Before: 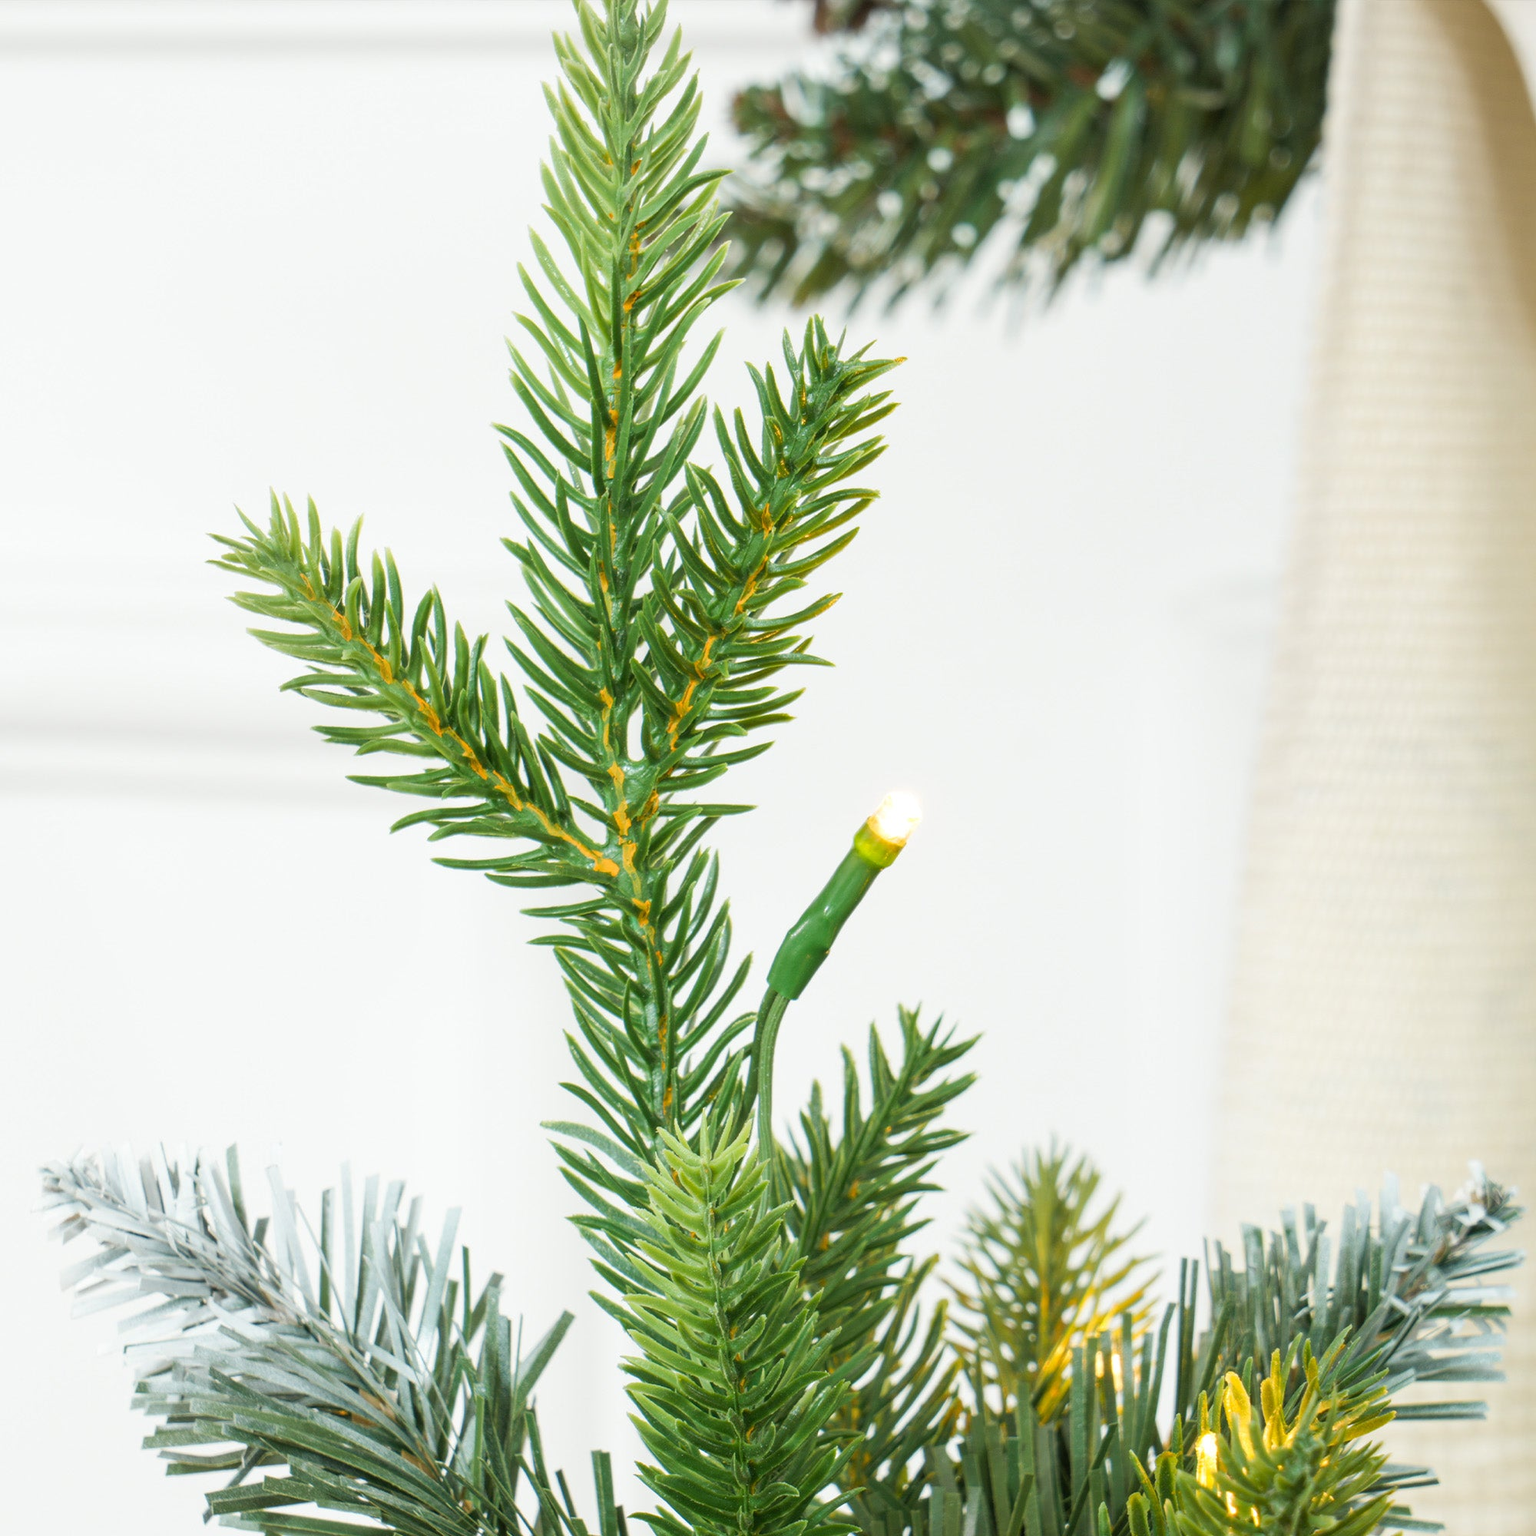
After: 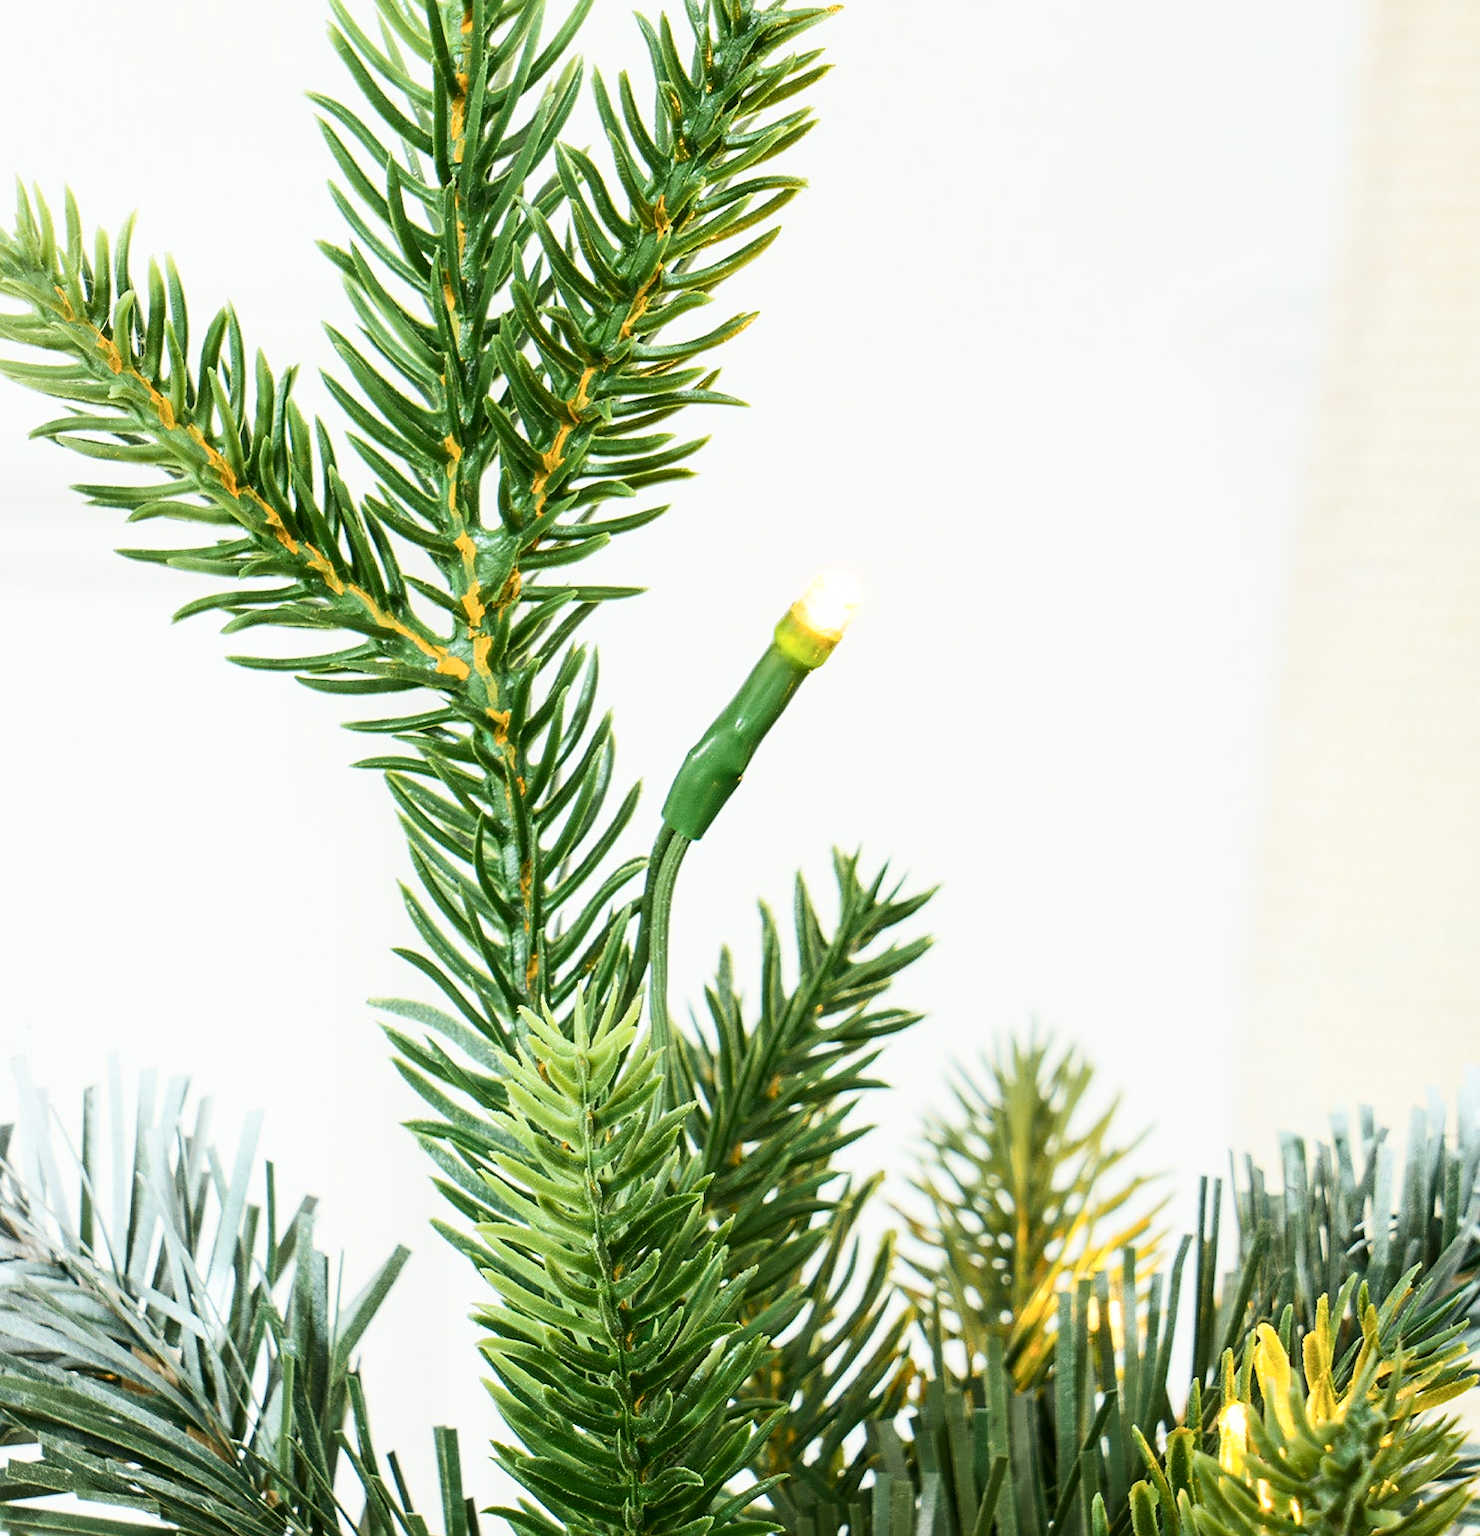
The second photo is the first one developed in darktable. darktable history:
contrast brightness saturation: contrast 0.274
sharpen: radius 1.895, amount 0.415, threshold 1.324
crop: left 16.838%, top 23.026%, right 9.011%
